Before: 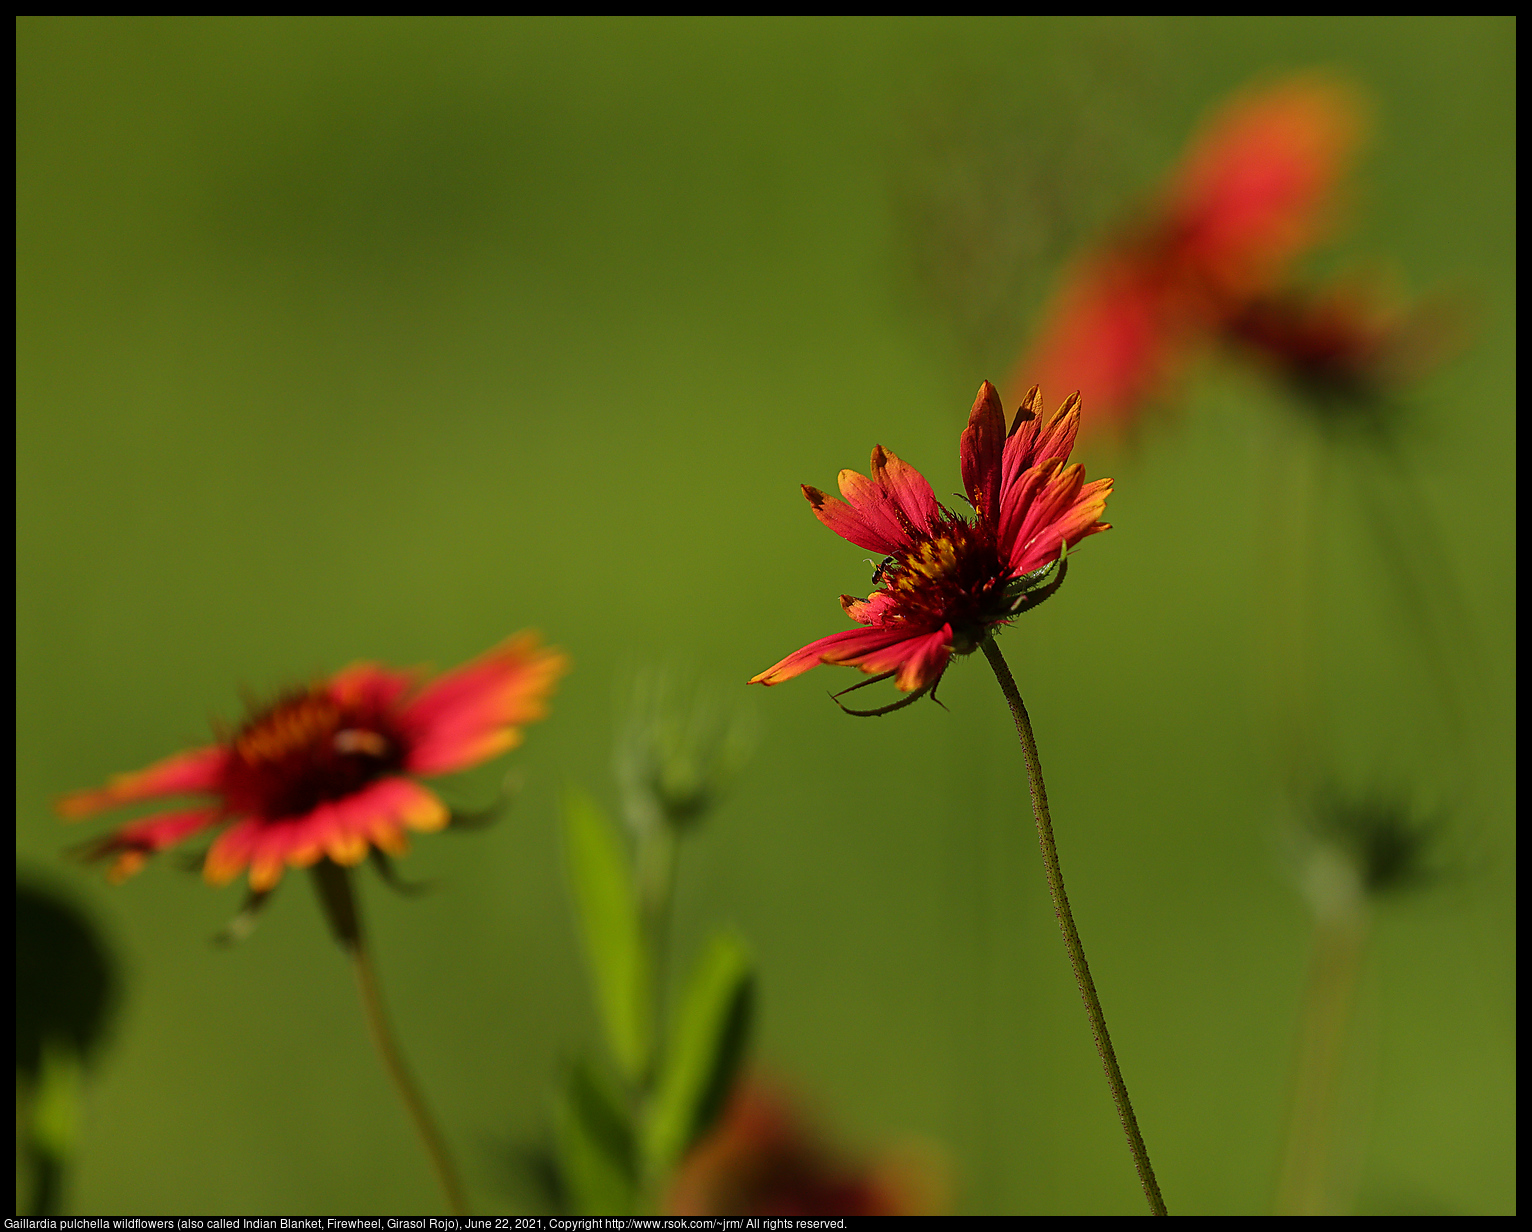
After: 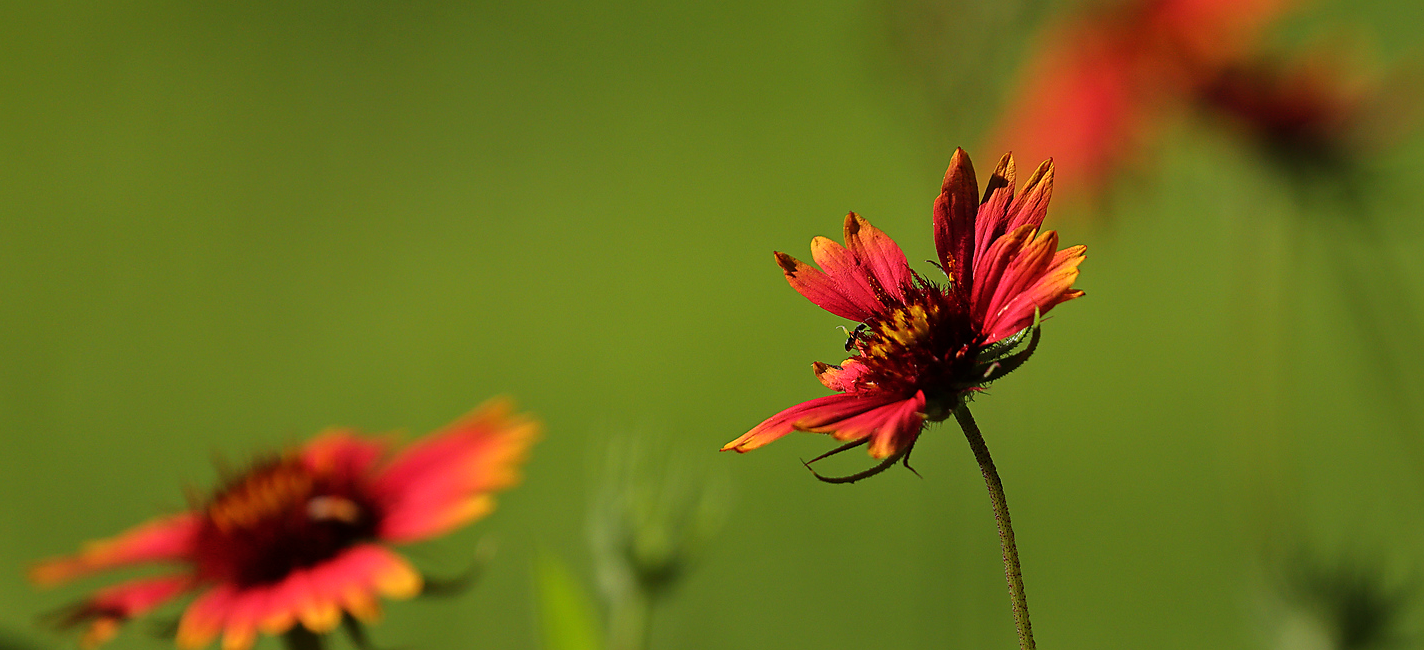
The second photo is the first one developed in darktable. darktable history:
tone equalizer: -8 EV -0.431 EV, -7 EV -0.394 EV, -6 EV -0.351 EV, -5 EV -0.215 EV, -3 EV 0.196 EV, -2 EV 0.313 EV, -1 EV 0.371 EV, +0 EV 0.43 EV, mask exposure compensation -0.505 EV
crop: left 1.774%, top 18.985%, right 5.26%, bottom 28.2%
shadows and highlights: shadows 61.24, soften with gaussian
